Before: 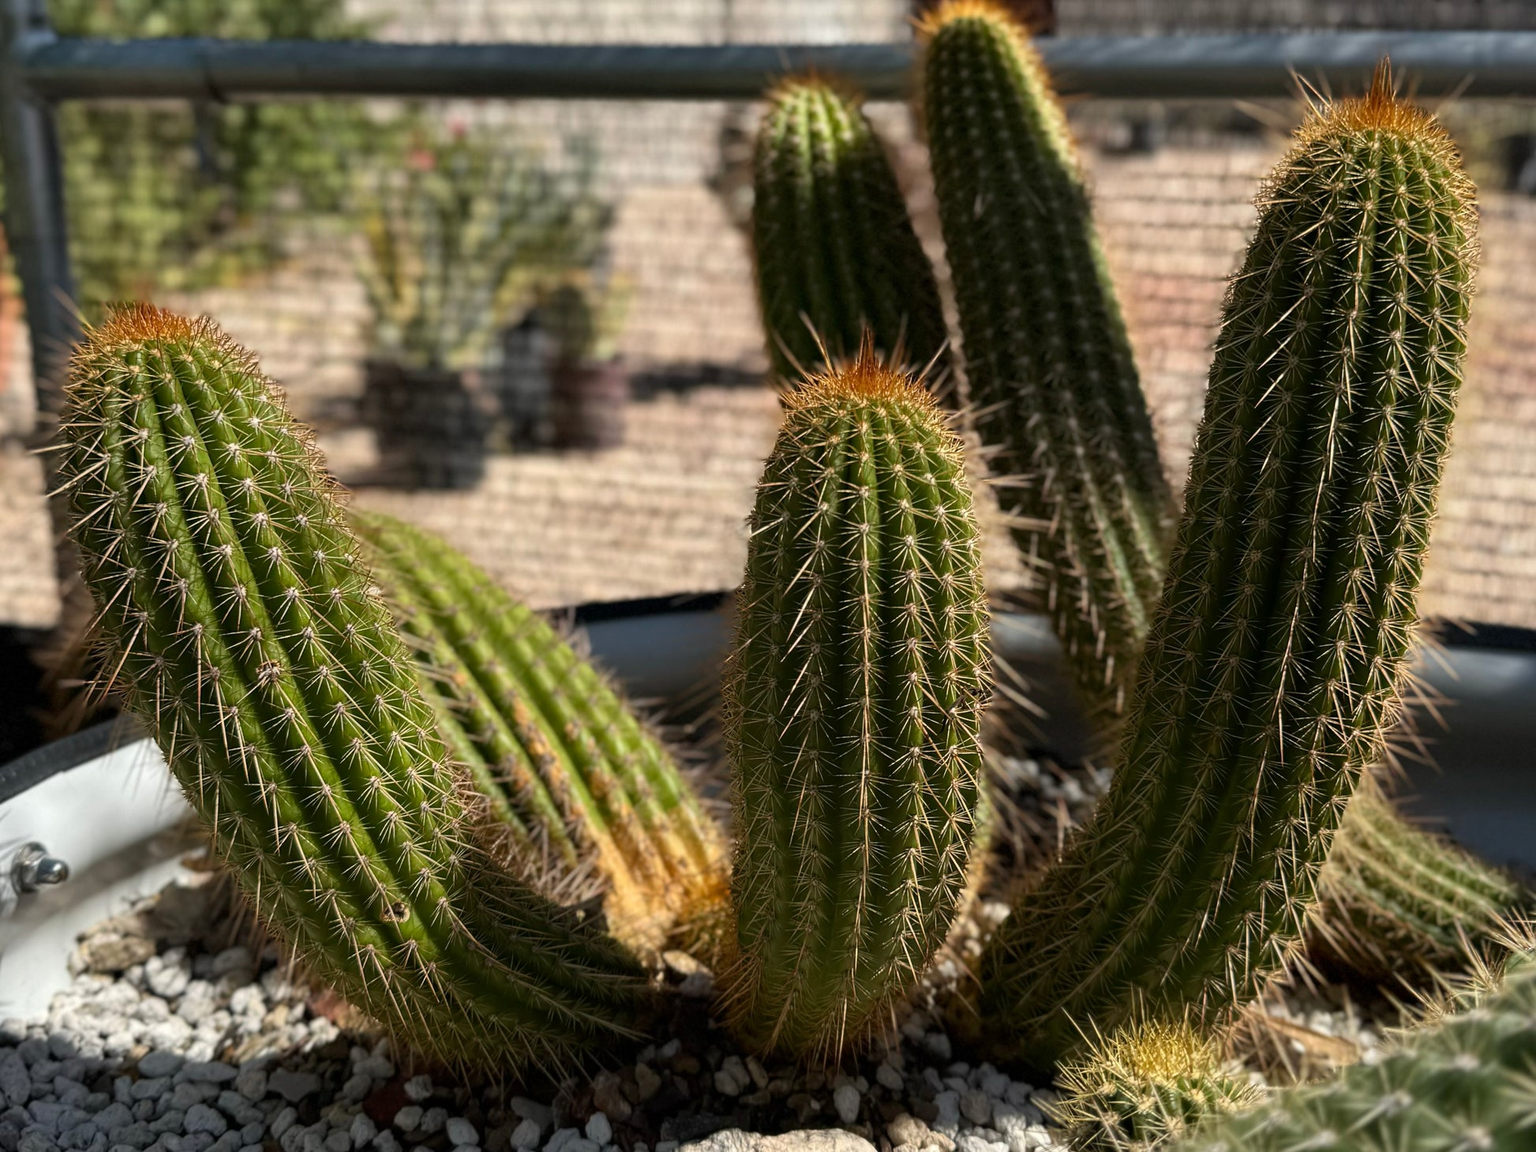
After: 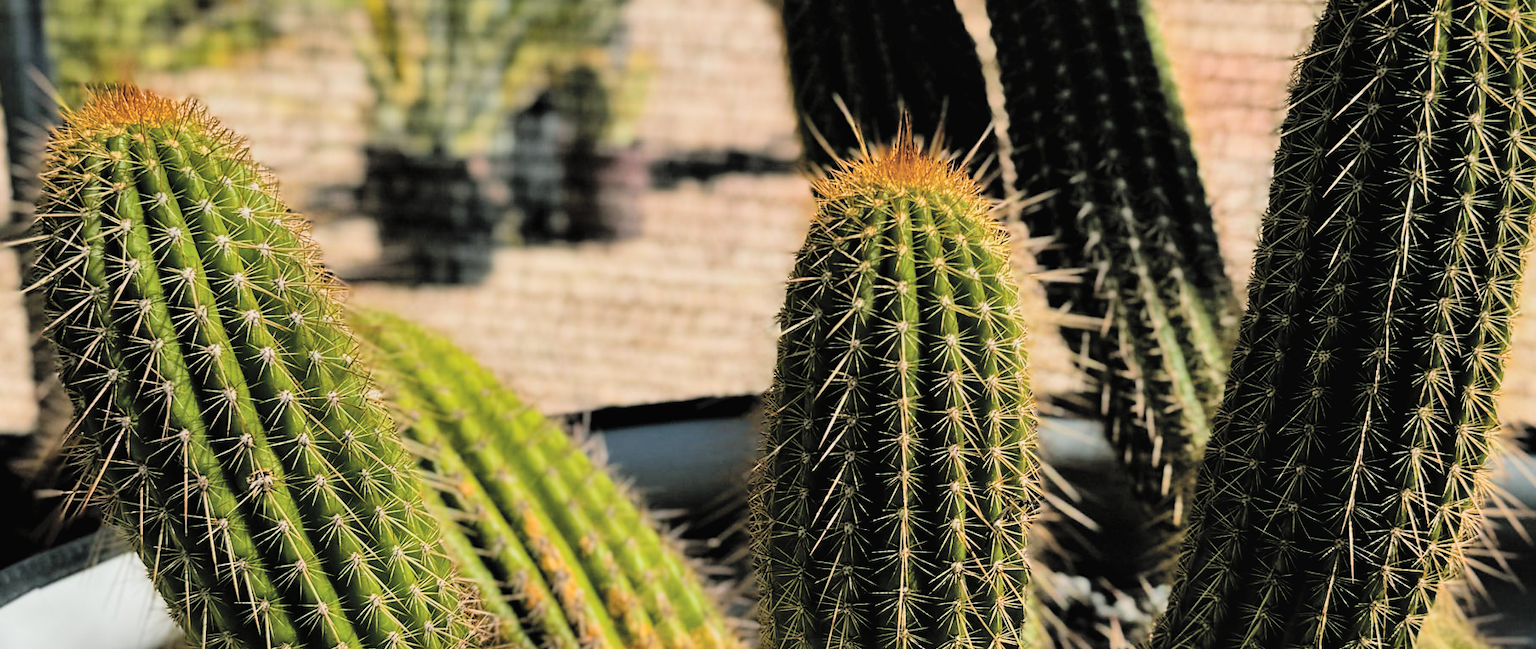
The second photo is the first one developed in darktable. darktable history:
shadows and highlights: soften with gaussian
color balance rgb: shadows lift › luminance -7.836%, shadows lift › chroma 2.299%, shadows lift › hue 164.1°, perceptual saturation grading › global saturation 30.2%
tone equalizer: on, module defaults
crop: left 1.772%, top 19.566%, right 5.38%, bottom 28.067%
contrast brightness saturation: brightness 0.286
filmic rgb: black relative exposure -5.01 EV, white relative exposure 3.96 EV, hardness 2.89, contrast 1.202, highlights saturation mix -31.27%
